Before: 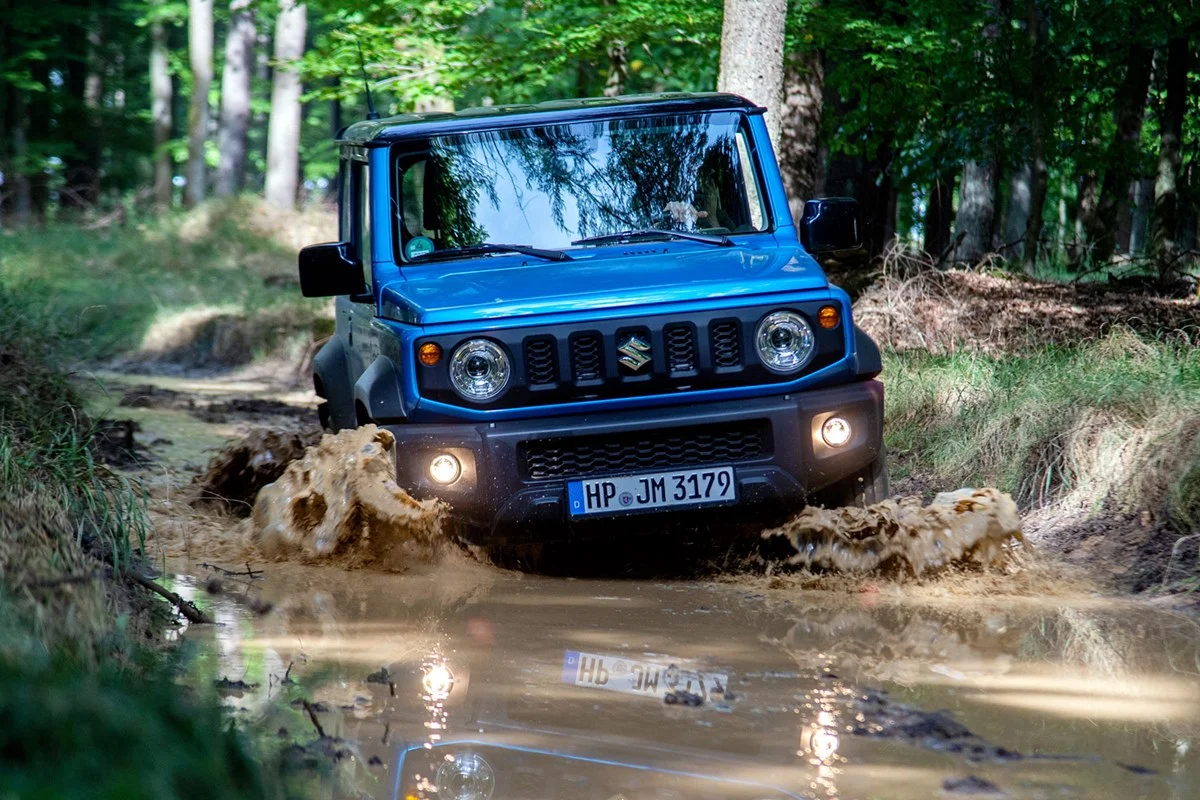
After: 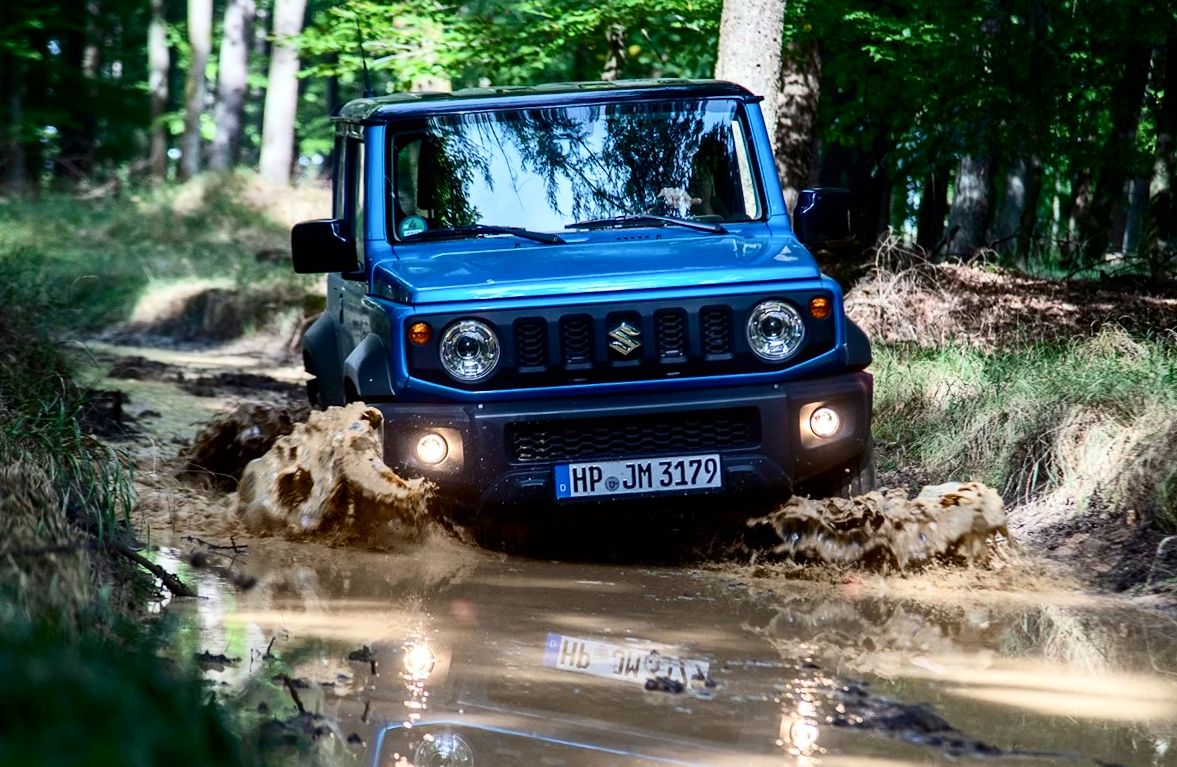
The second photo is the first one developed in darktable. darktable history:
rotate and perspective: rotation 1.57°, crop left 0.018, crop right 0.982, crop top 0.039, crop bottom 0.961
contrast brightness saturation: contrast 0.28
